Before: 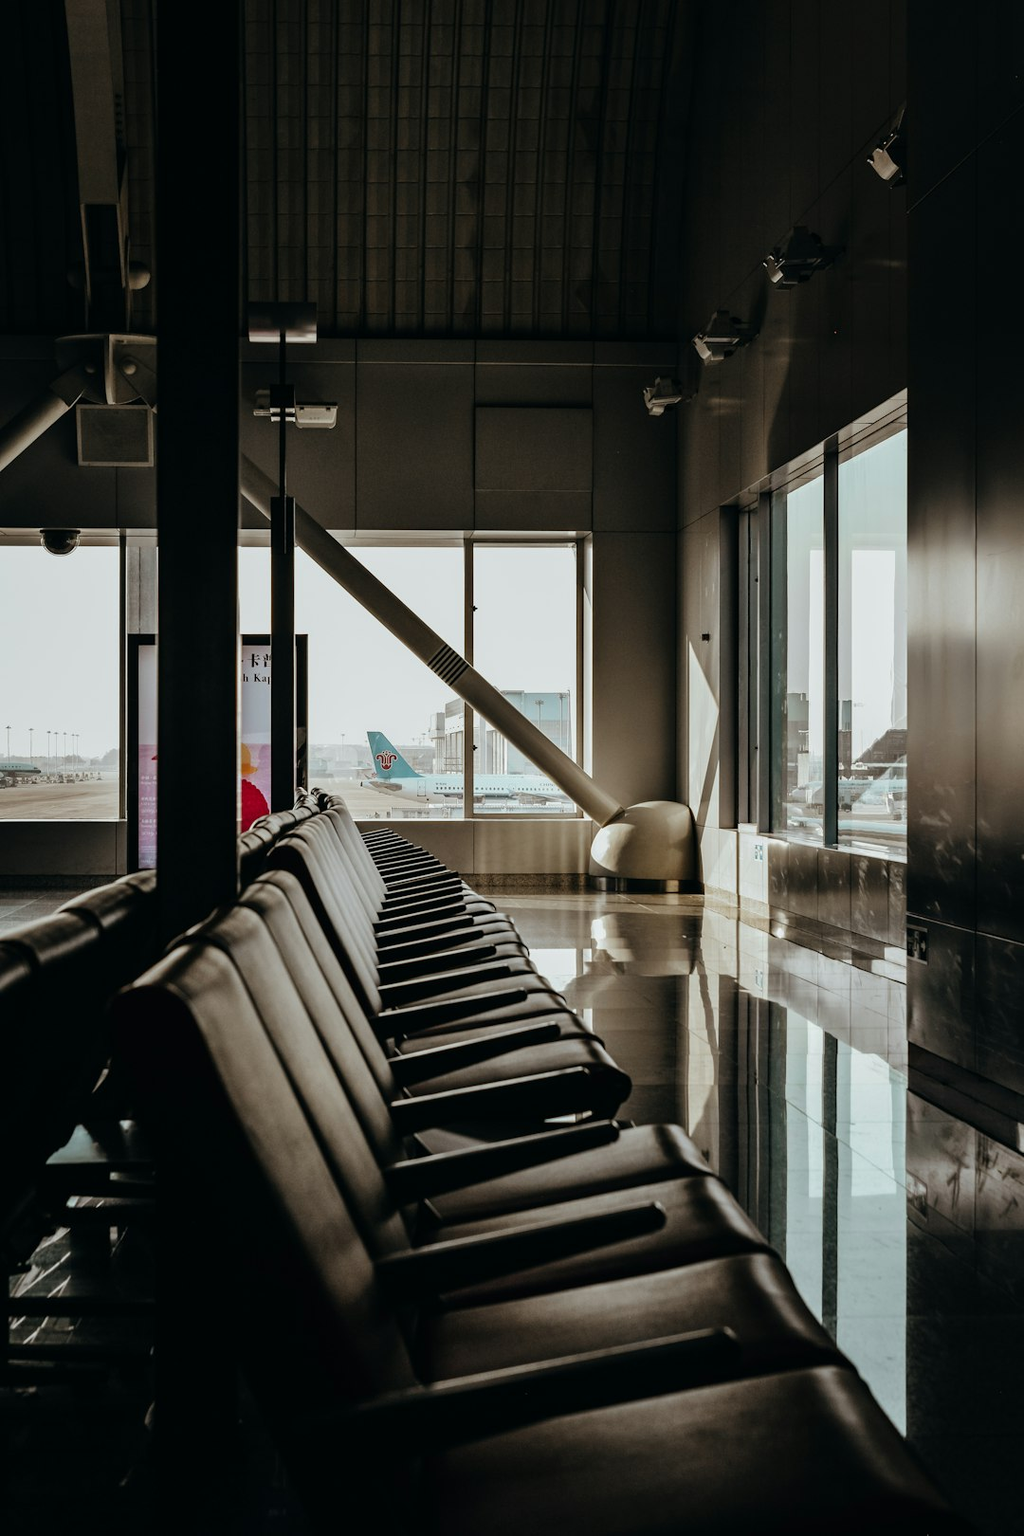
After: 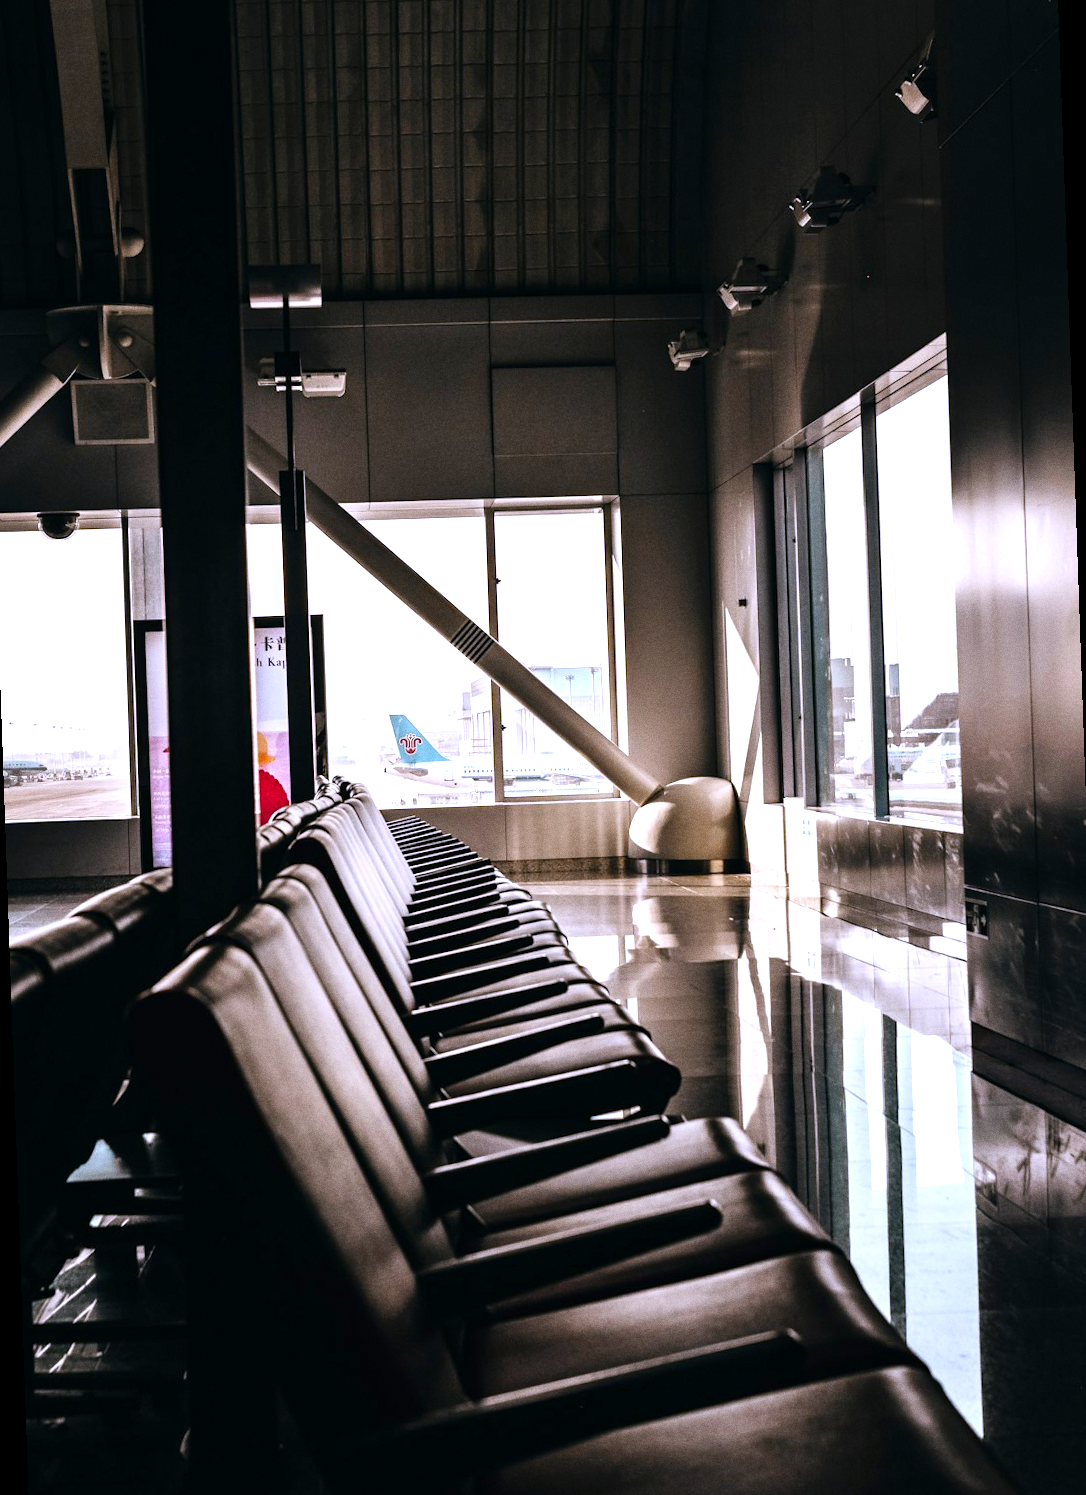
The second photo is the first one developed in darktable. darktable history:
white balance: red 1.042, blue 1.17
rotate and perspective: rotation -2°, crop left 0.022, crop right 0.978, crop top 0.049, crop bottom 0.951
grain: coarseness 0.09 ISO
levels: levels [0, 0.374, 0.749]
